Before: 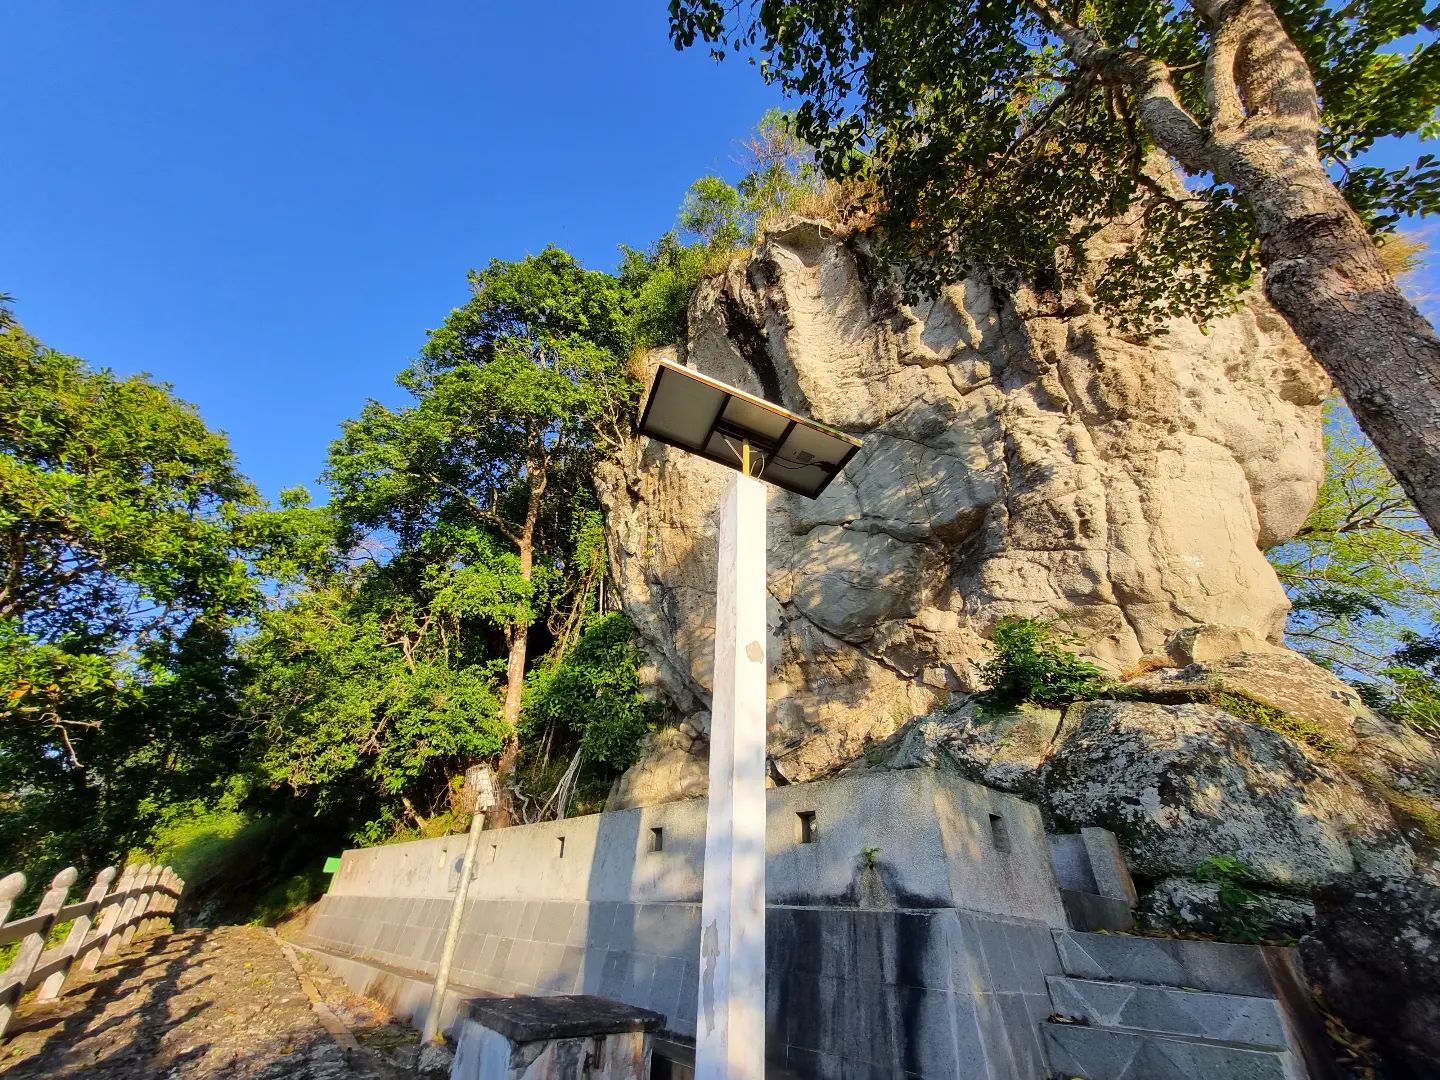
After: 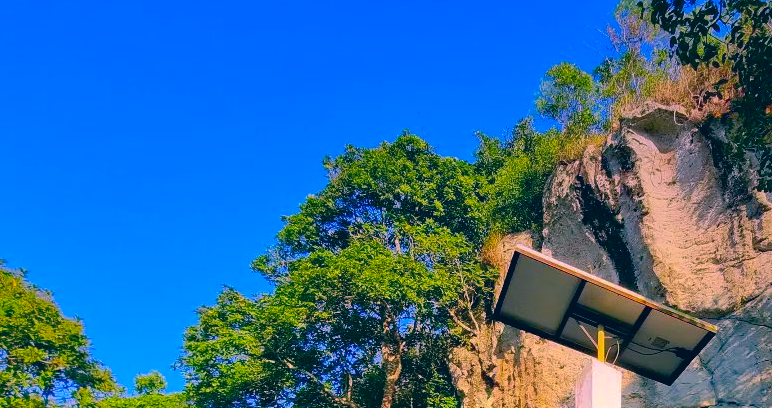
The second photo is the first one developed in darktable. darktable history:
shadows and highlights: on, module defaults
color correction: highlights a* 17.03, highlights b* 0.205, shadows a* -15.38, shadows b* -14.56, saturation 1.5
graduated density: hue 238.83°, saturation 50%
haze removal: compatibility mode true, adaptive false
crop: left 10.121%, top 10.631%, right 36.218%, bottom 51.526%
